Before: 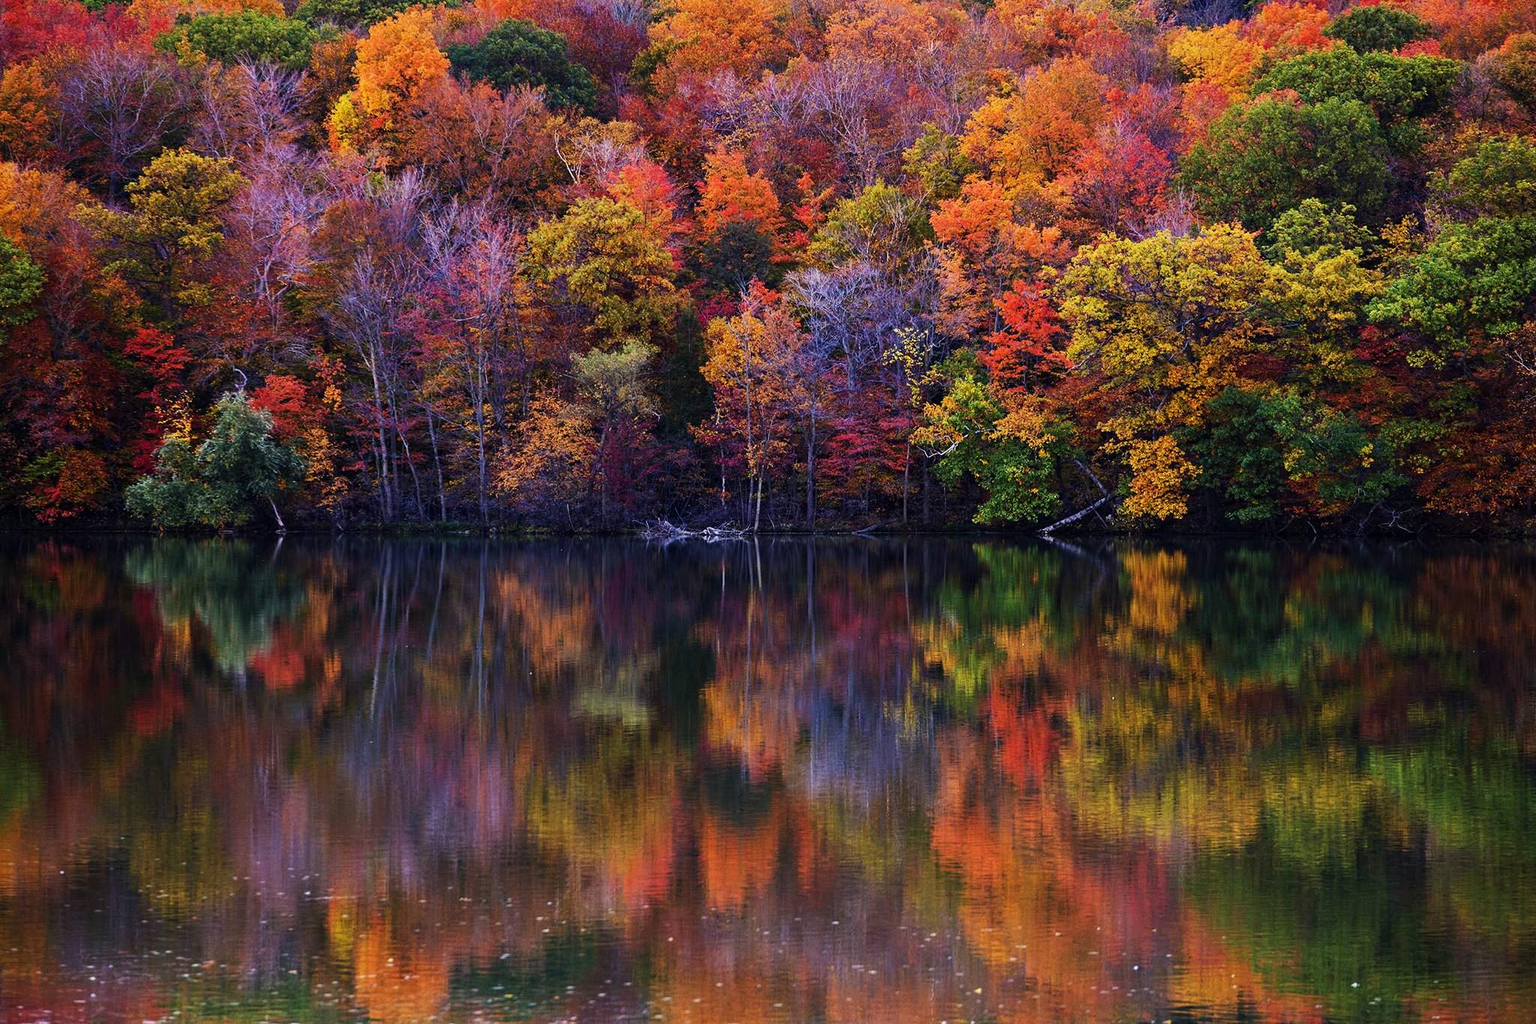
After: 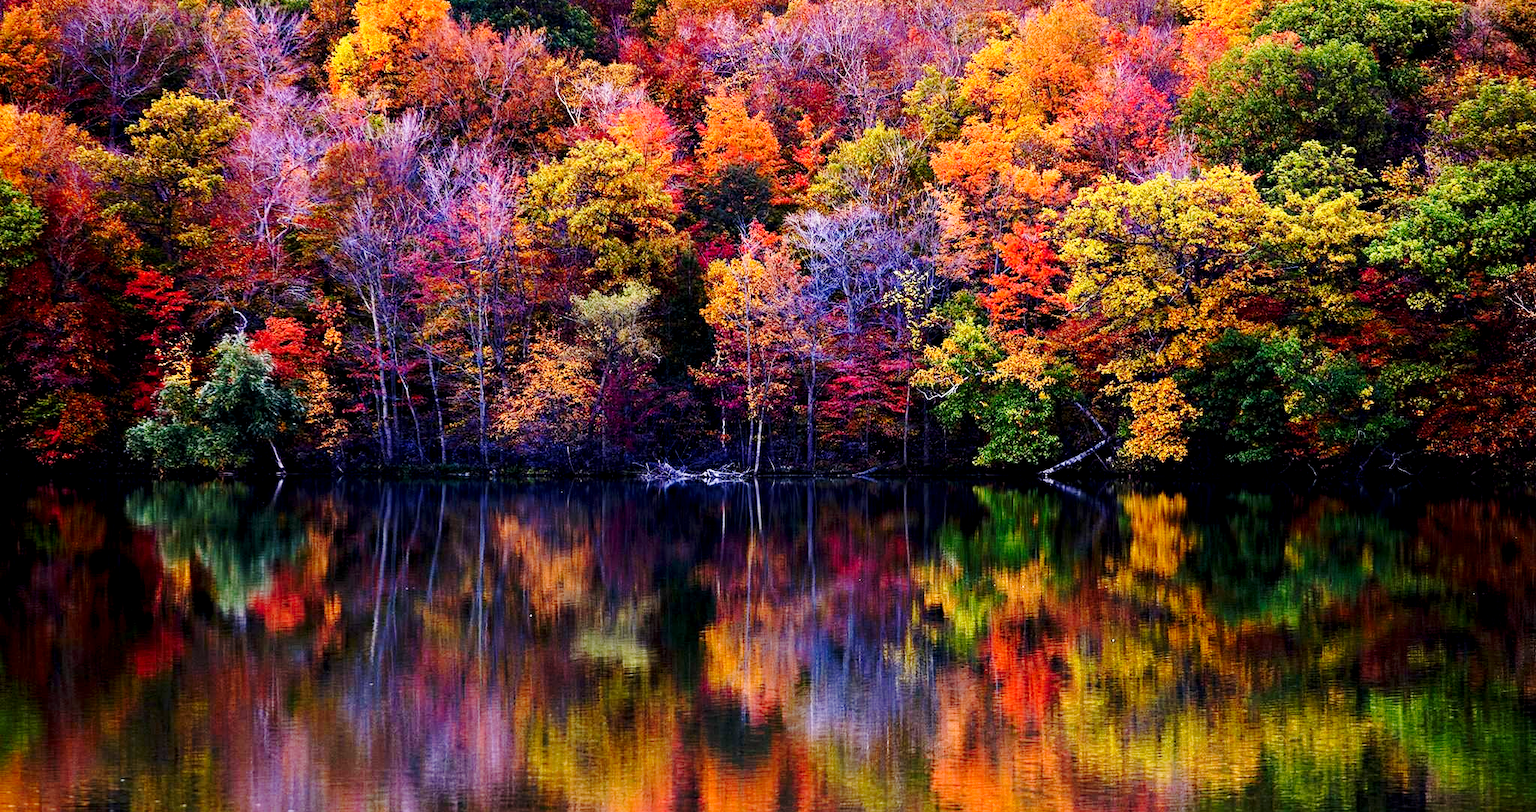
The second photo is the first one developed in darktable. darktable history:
crop and rotate: top 5.667%, bottom 14.937%
base curve: curves: ch0 [(0, 0) (0.028, 0.03) (0.121, 0.232) (0.46, 0.748) (0.859, 0.968) (1, 1)], preserve colors none
white balance: emerald 1
exposure: black level correction 0.009, exposure 0.119 EV, compensate highlight preservation false
